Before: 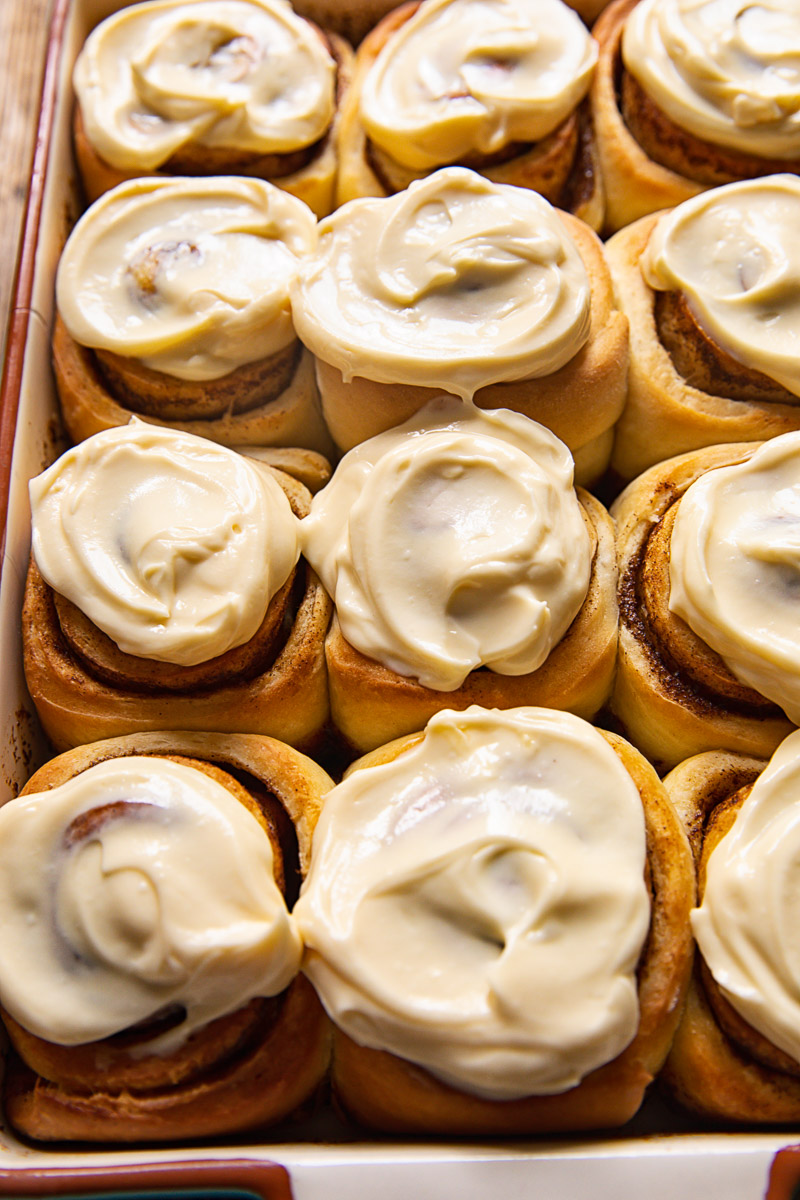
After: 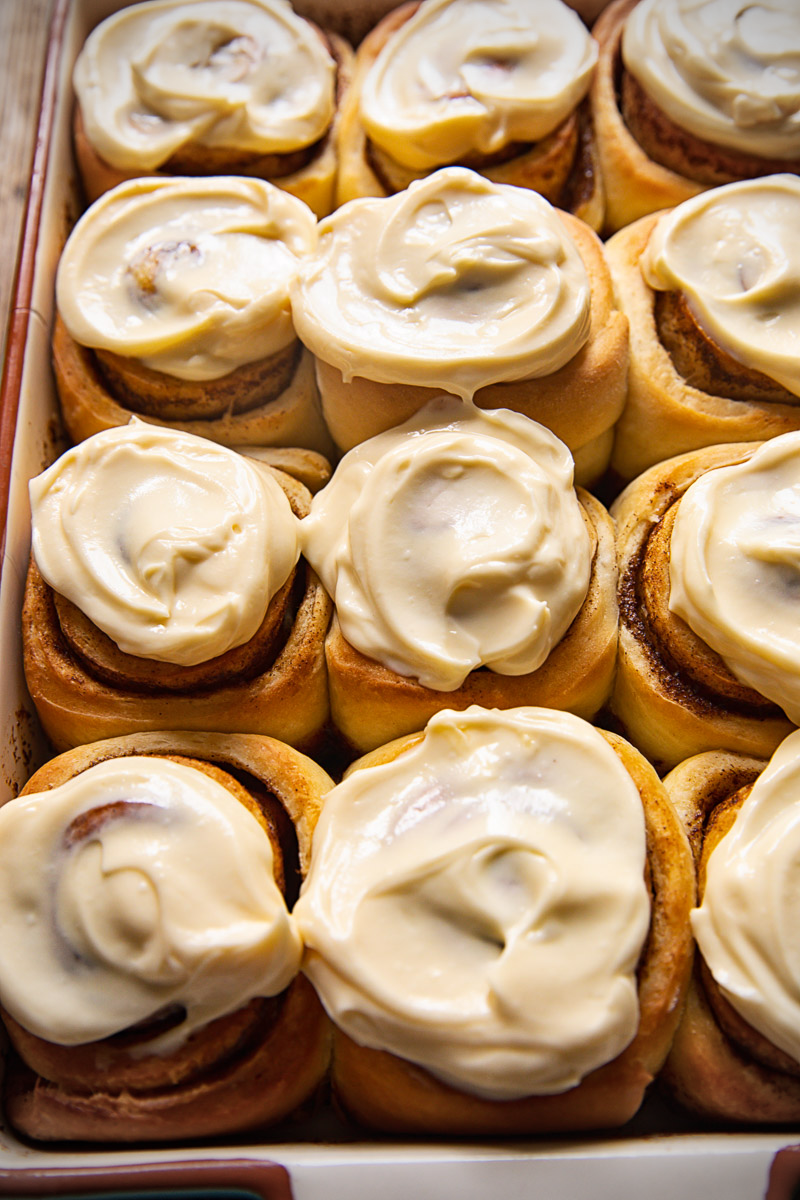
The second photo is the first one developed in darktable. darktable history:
vignetting: brightness -0.684
